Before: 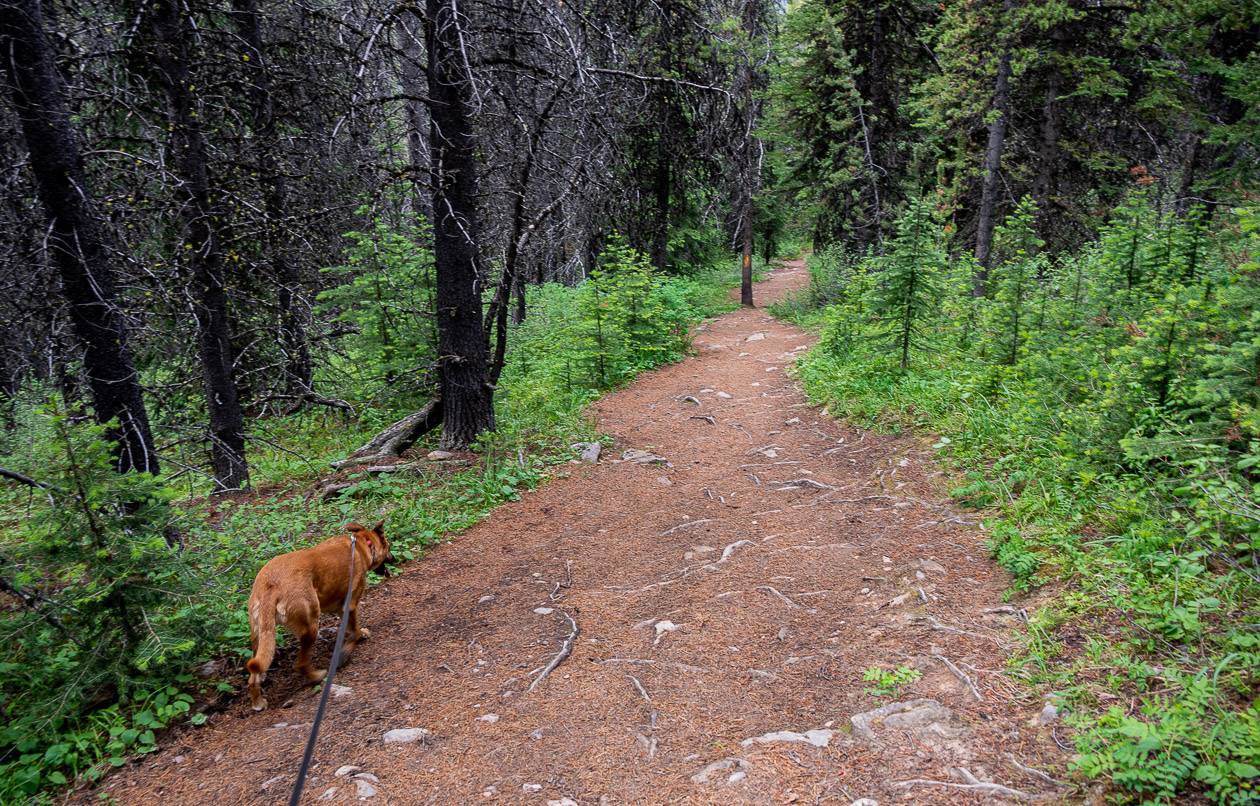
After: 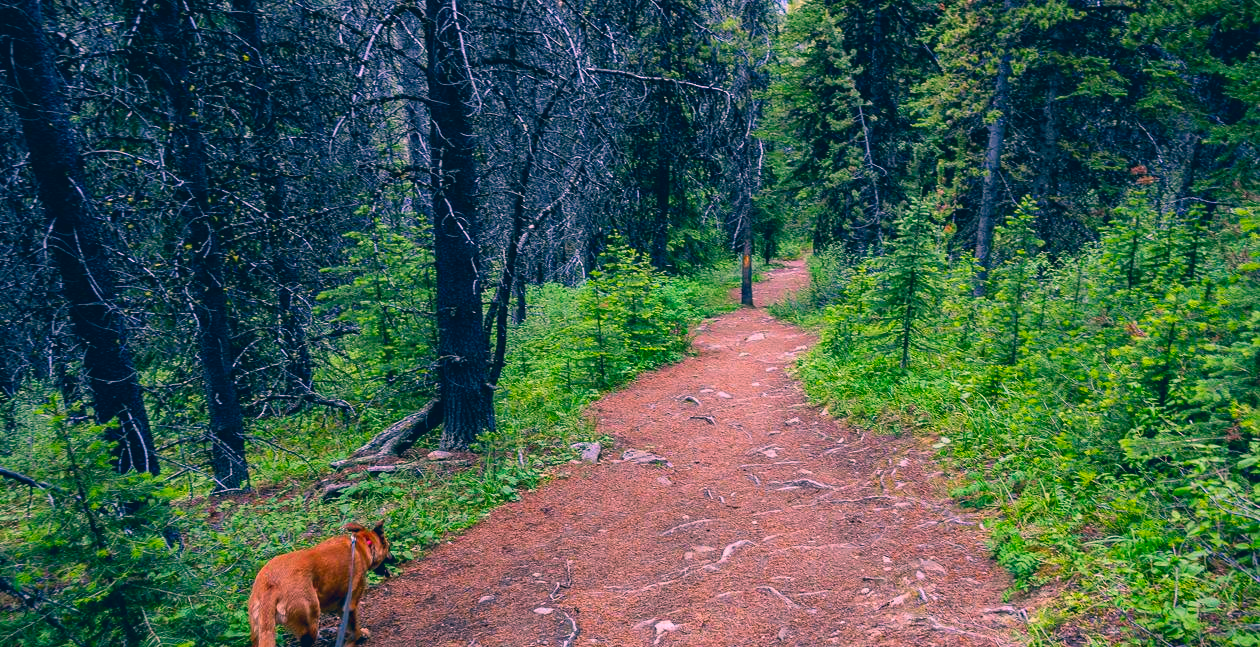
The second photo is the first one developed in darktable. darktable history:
crop: bottom 19.644%
color correction: highlights a* 17.03, highlights b* 0.205, shadows a* -15.38, shadows b* -14.56, saturation 1.5
